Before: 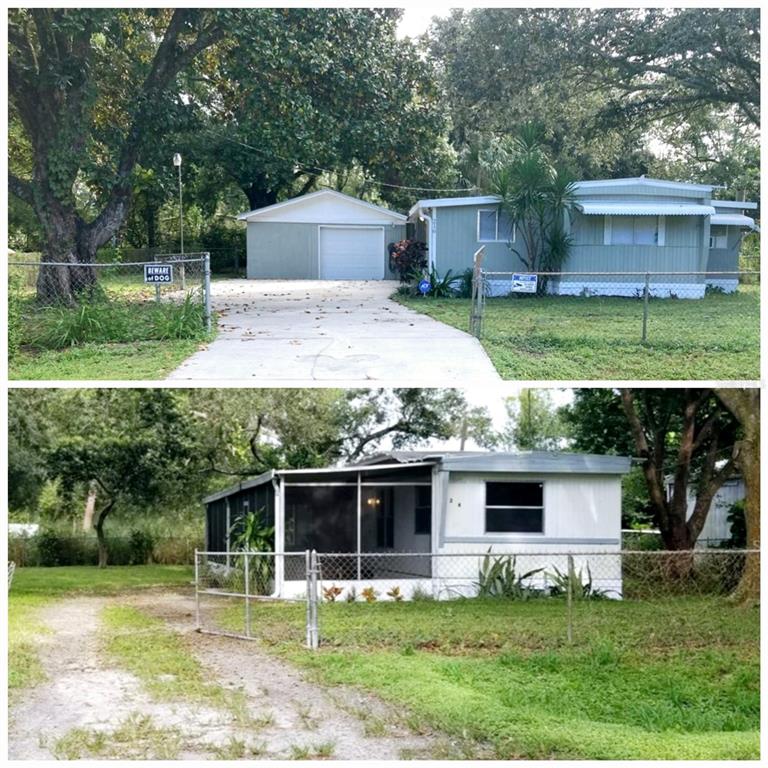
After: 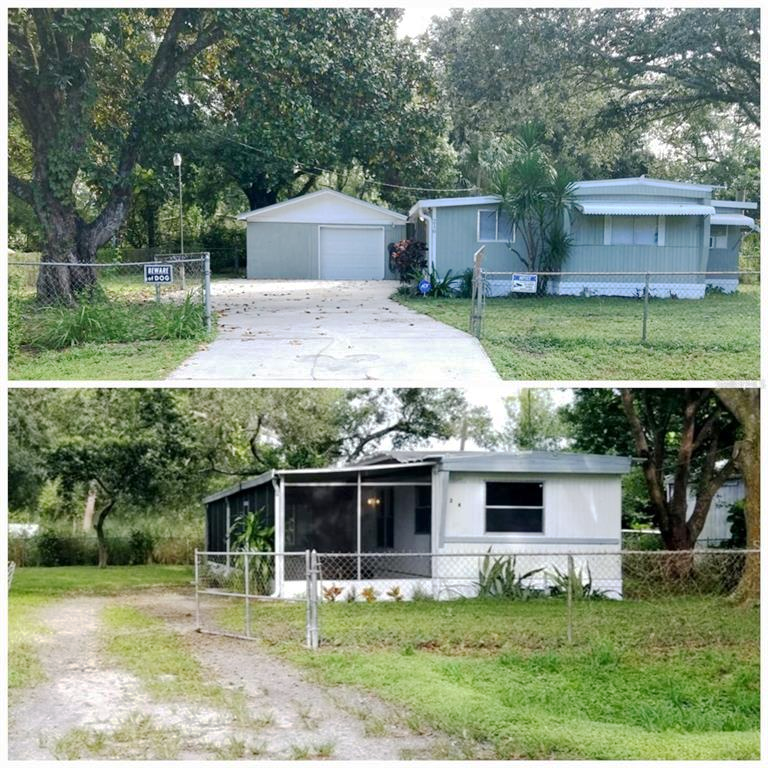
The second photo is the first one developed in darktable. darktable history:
base curve: curves: ch0 [(0, 0) (0.235, 0.266) (0.503, 0.496) (0.786, 0.72) (1, 1)], preserve colors none
